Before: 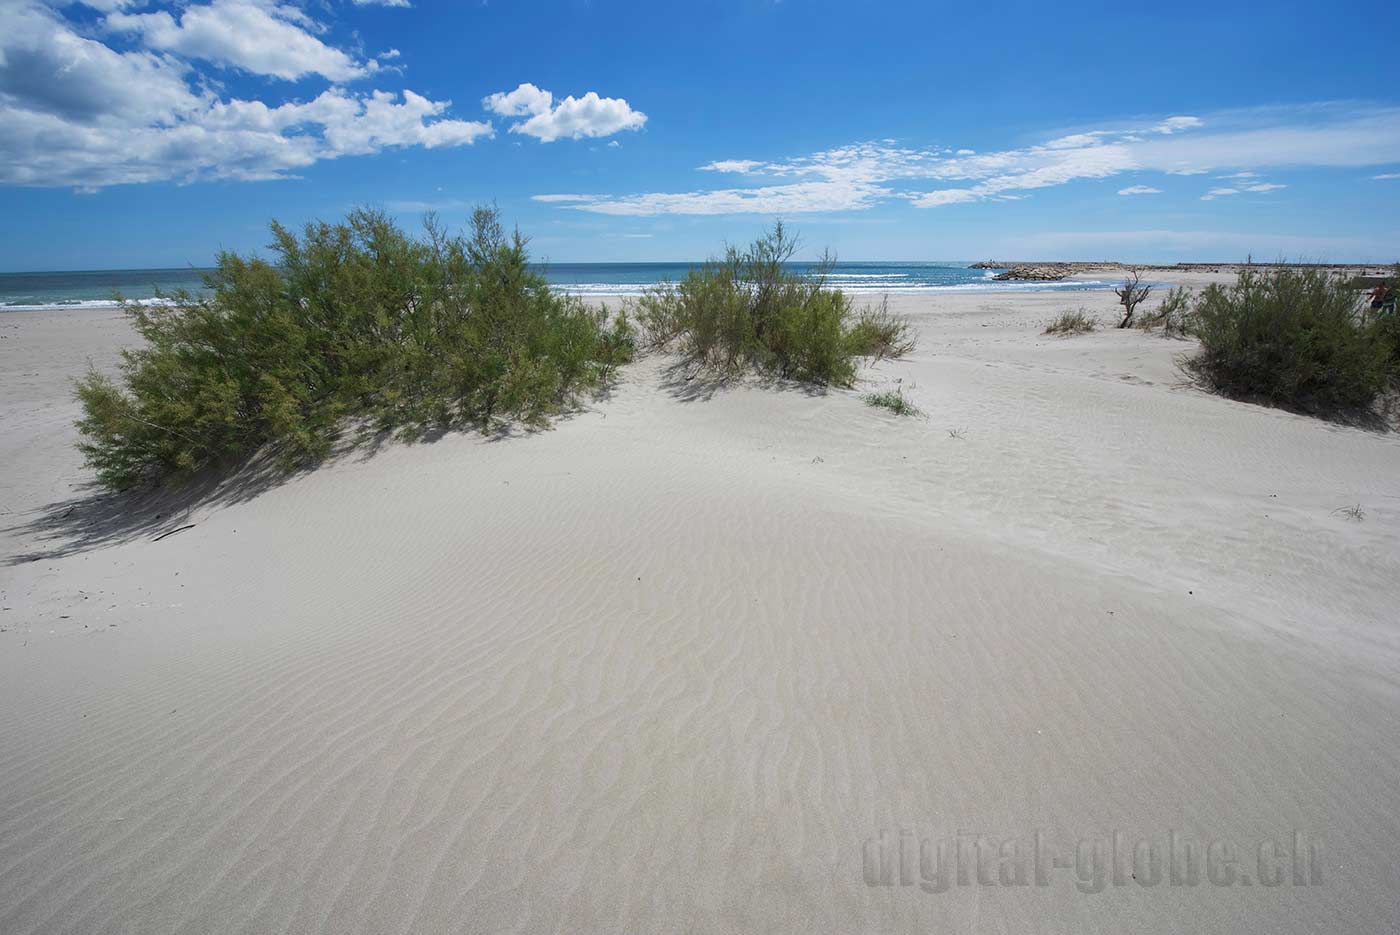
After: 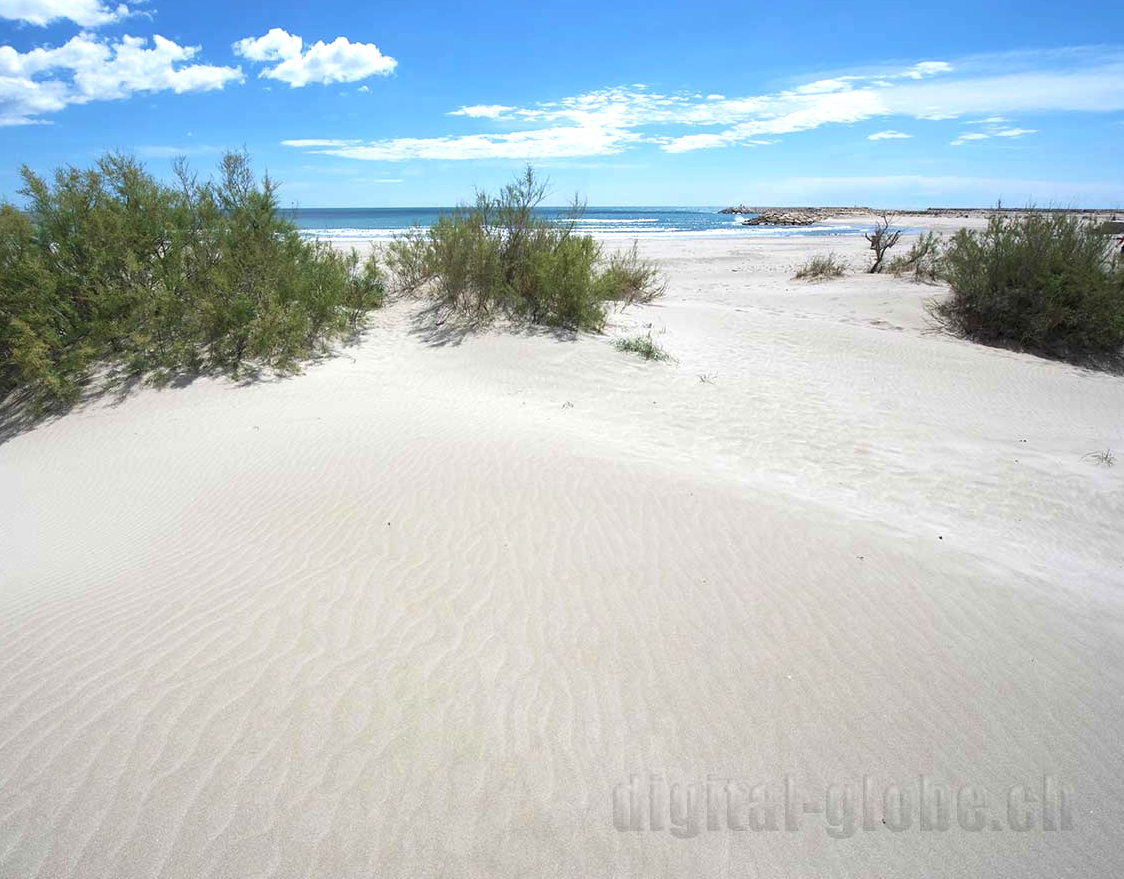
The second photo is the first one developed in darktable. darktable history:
color balance rgb: linear chroma grading › shadows -6.564%, linear chroma grading › highlights -6.92%, linear chroma grading › global chroma -10.186%, linear chroma grading › mid-tones -7.999%, perceptual saturation grading › global saturation 0.159%, global vibrance 29.76%
exposure: exposure 0.669 EV, compensate highlight preservation false
crop and rotate: left 17.884%, top 5.959%, right 1.775%
